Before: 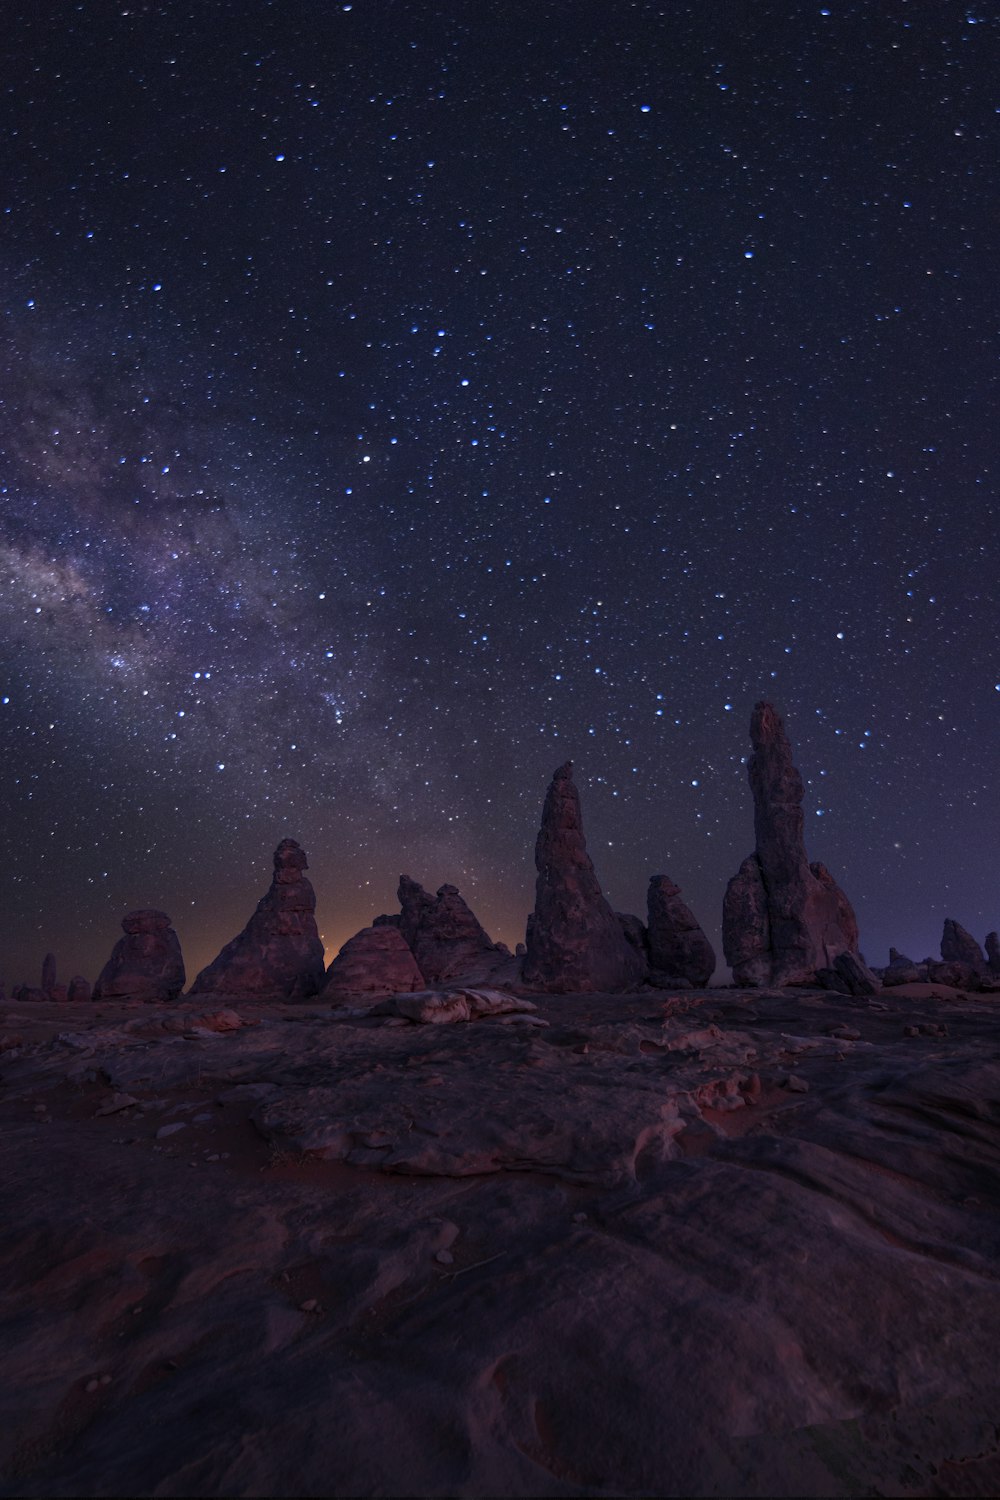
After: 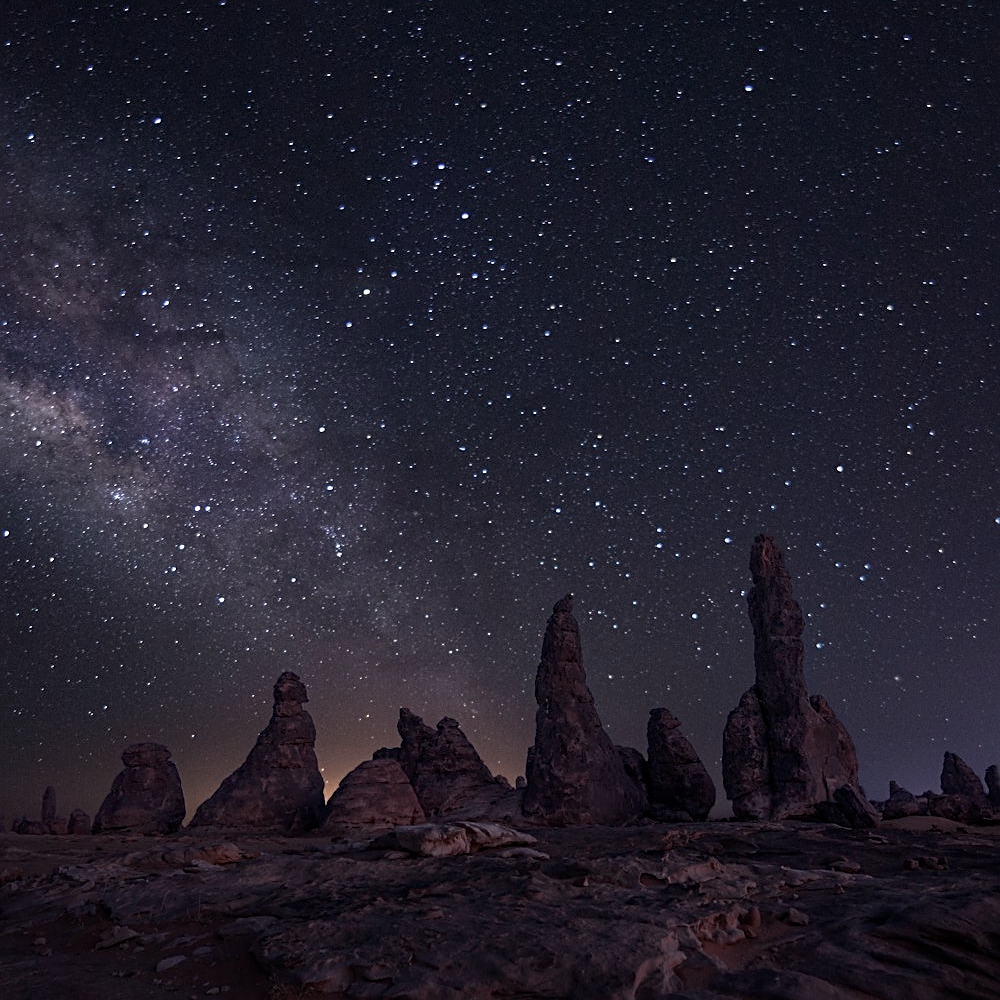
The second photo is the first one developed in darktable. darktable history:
crop: top 11.166%, bottom 22.168%
sharpen: amount 0.6
shadows and highlights: shadows 0, highlights 40
color correction: saturation 0.57
